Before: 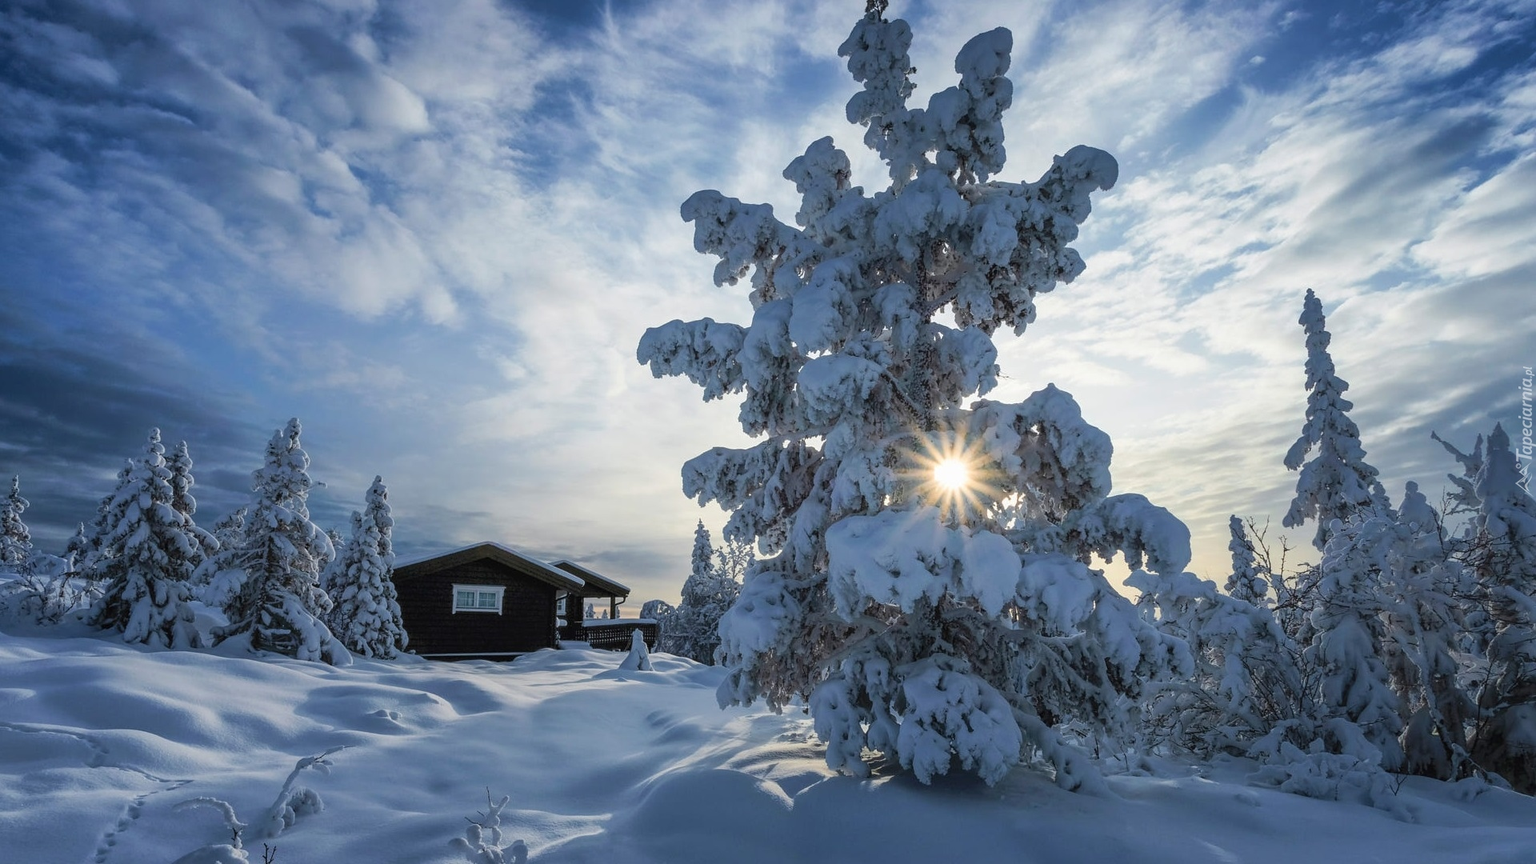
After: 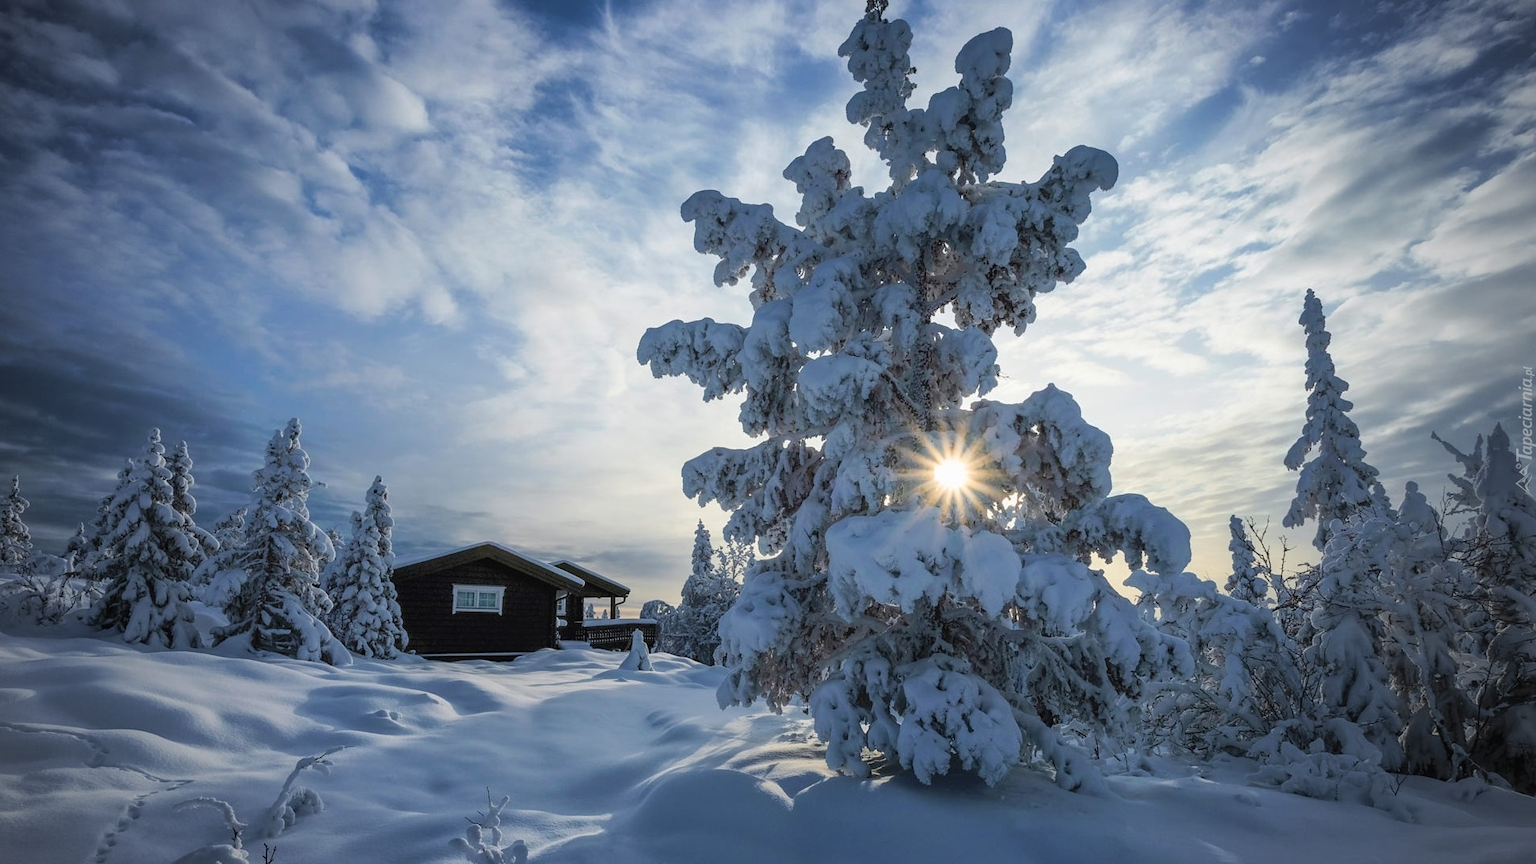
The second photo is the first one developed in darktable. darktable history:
vignetting: fall-off start 67.19%, width/height ratio 1.017, unbound false
